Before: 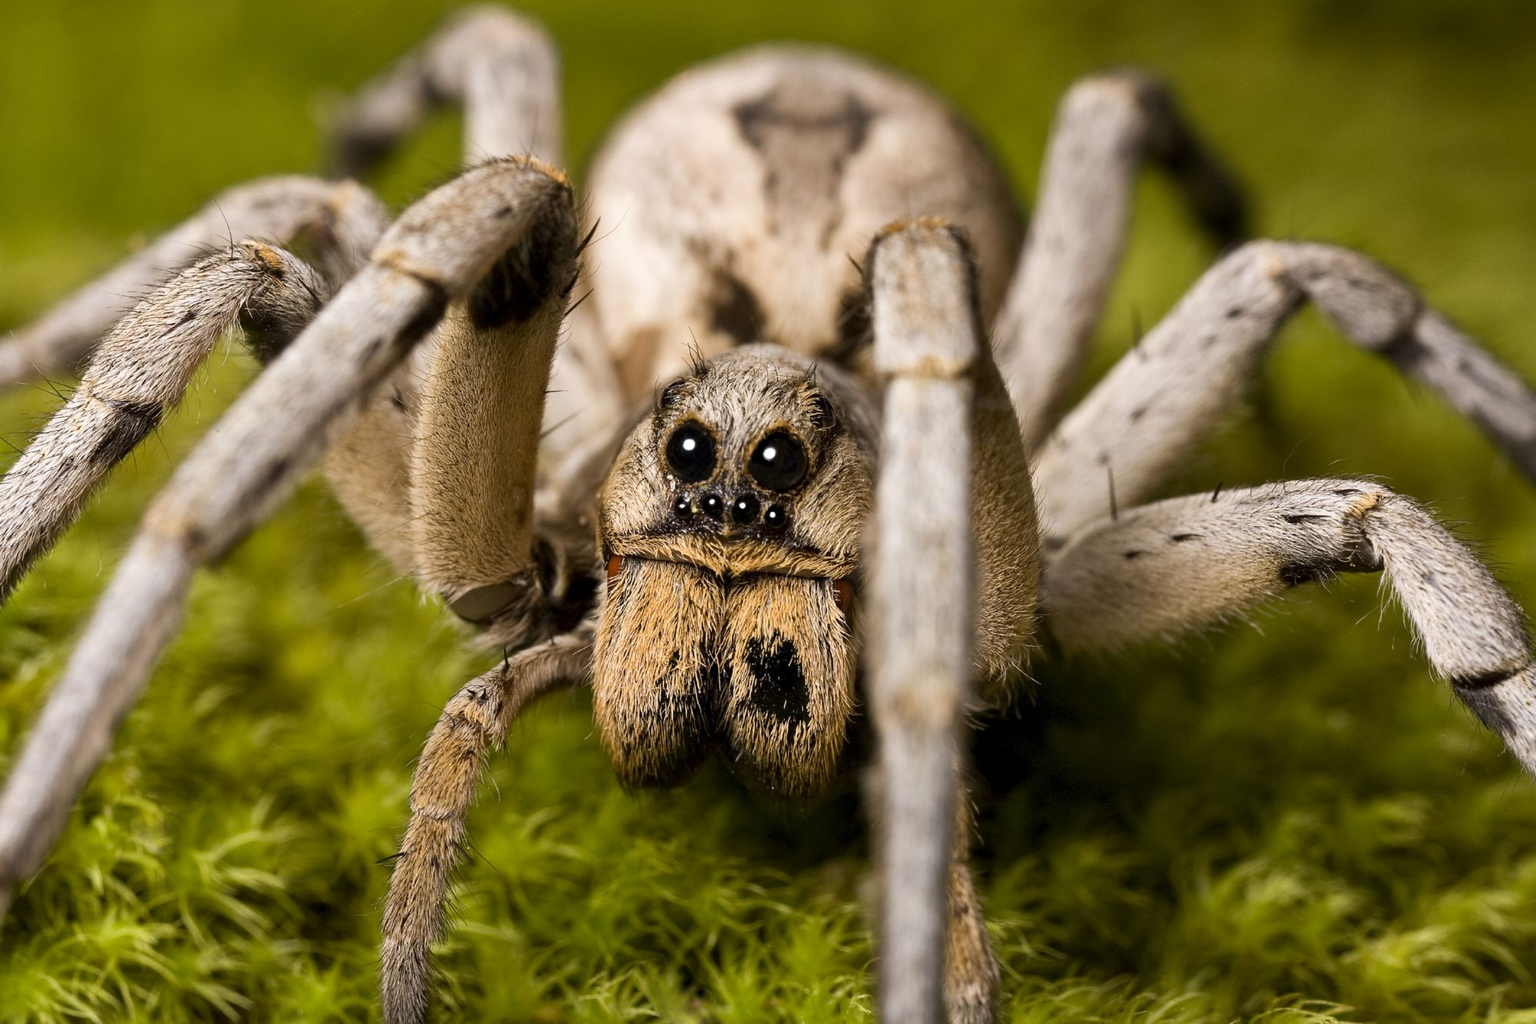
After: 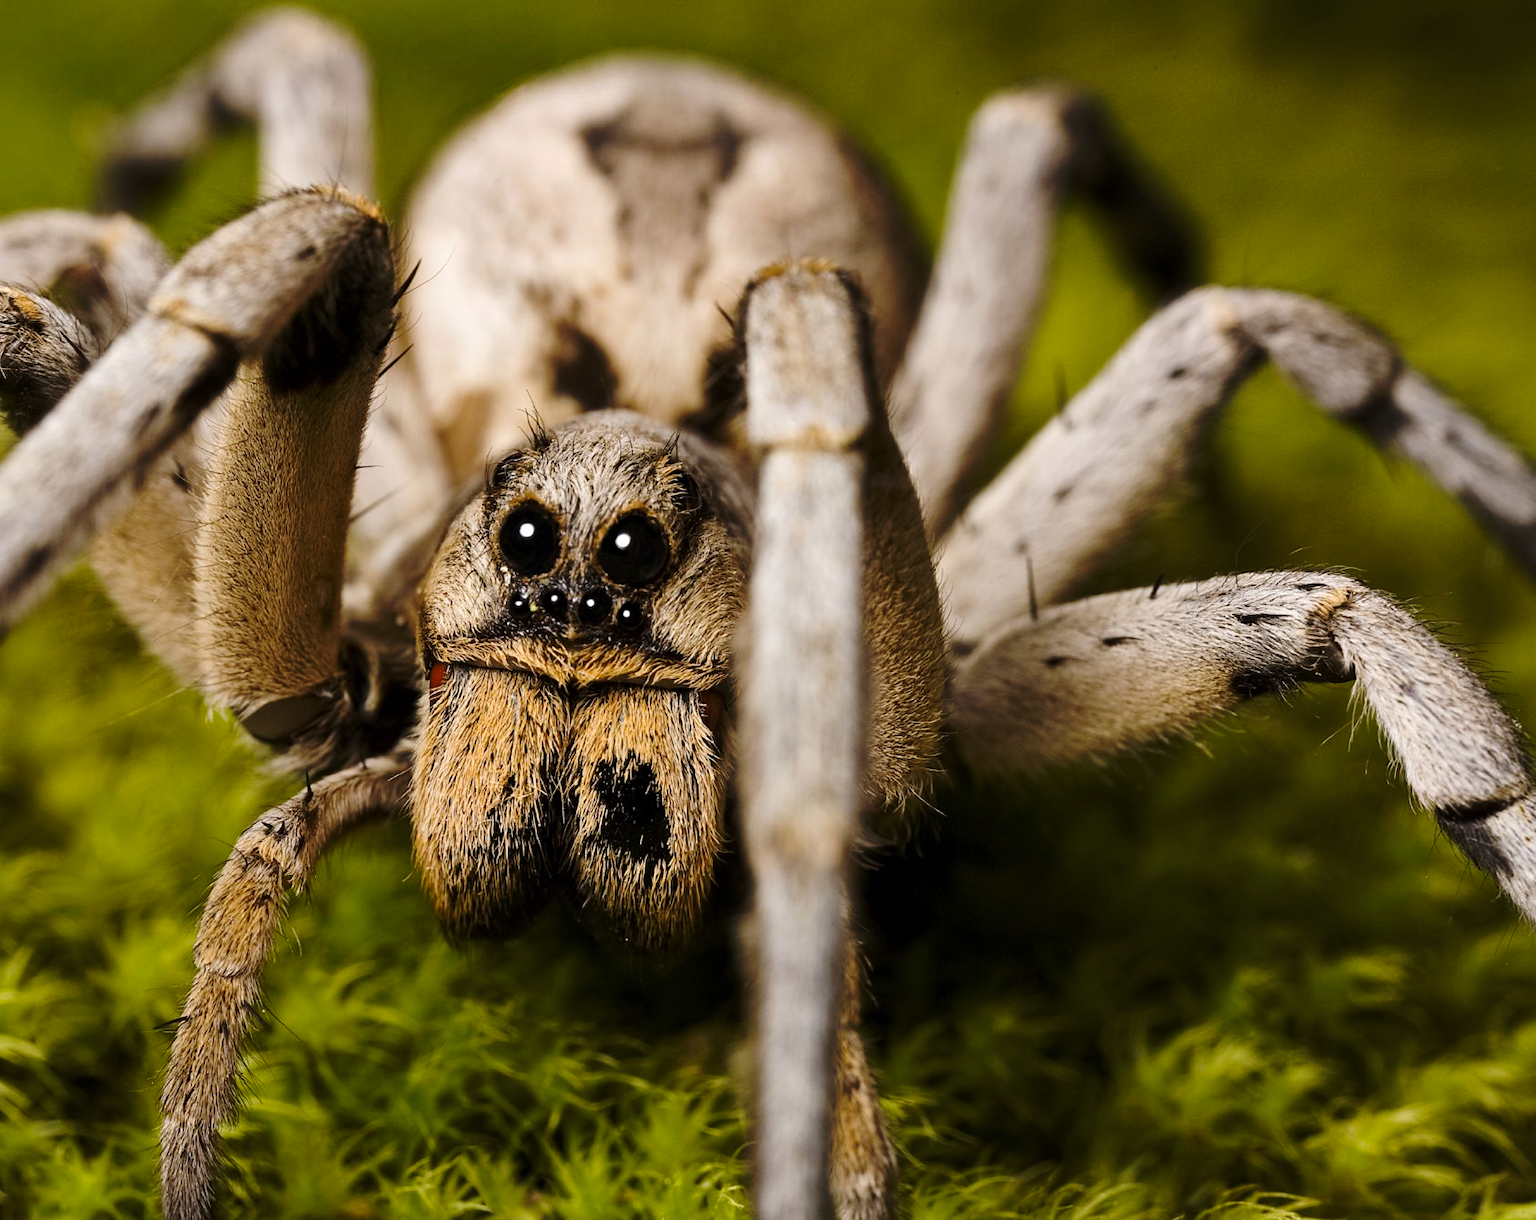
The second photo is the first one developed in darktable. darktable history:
crop: left 16.145%
rotate and perspective: automatic cropping off
base curve: curves: ch0 [(0, 0) (0.073, 0.04) (0.157, 0.139) (0.492, 0.492) (0.758, 0.758) (1, 1)], preserve colors none
